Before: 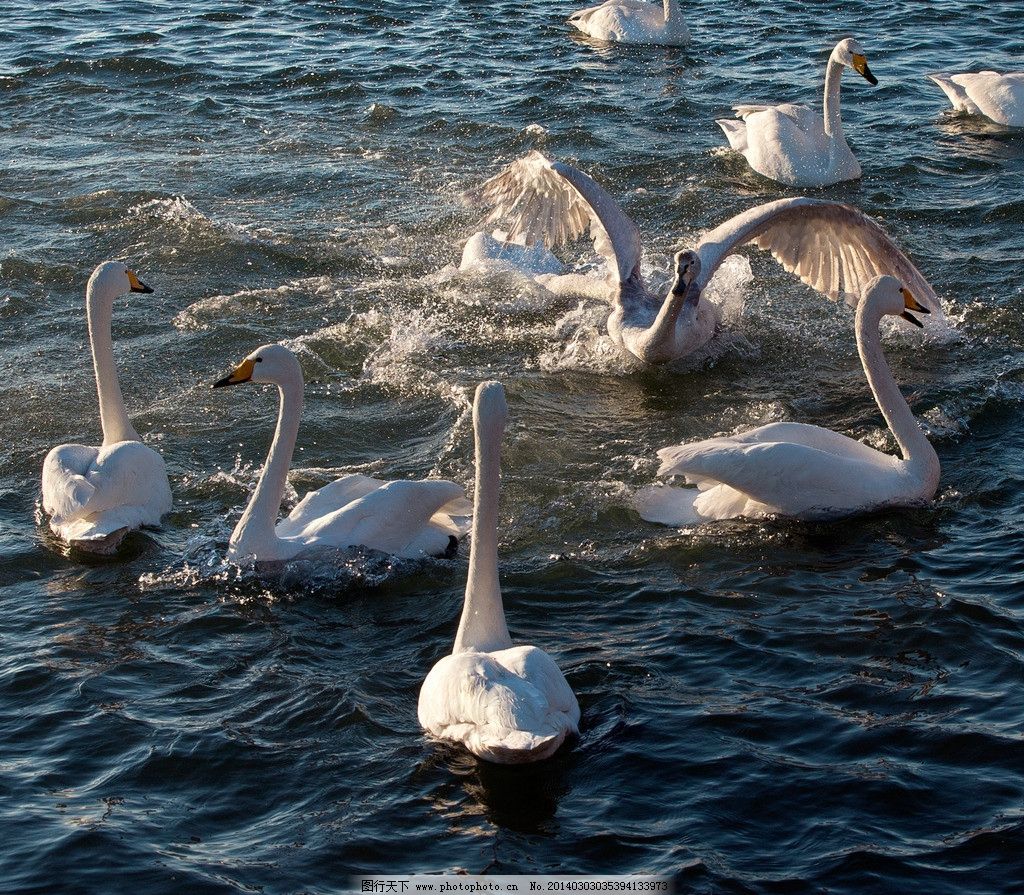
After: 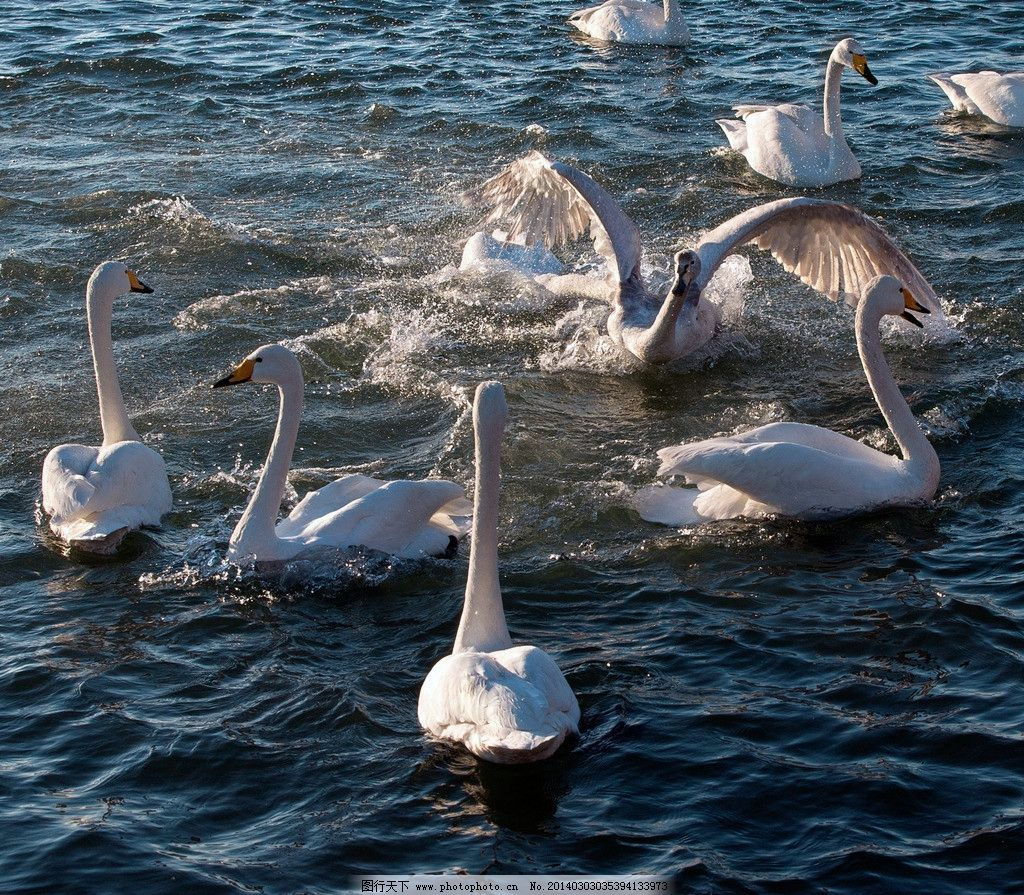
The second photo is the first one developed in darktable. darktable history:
color correction: highlights a* -0.137, highlights b* -5.91, shadows a* -0.137, shadows b* -0.137
